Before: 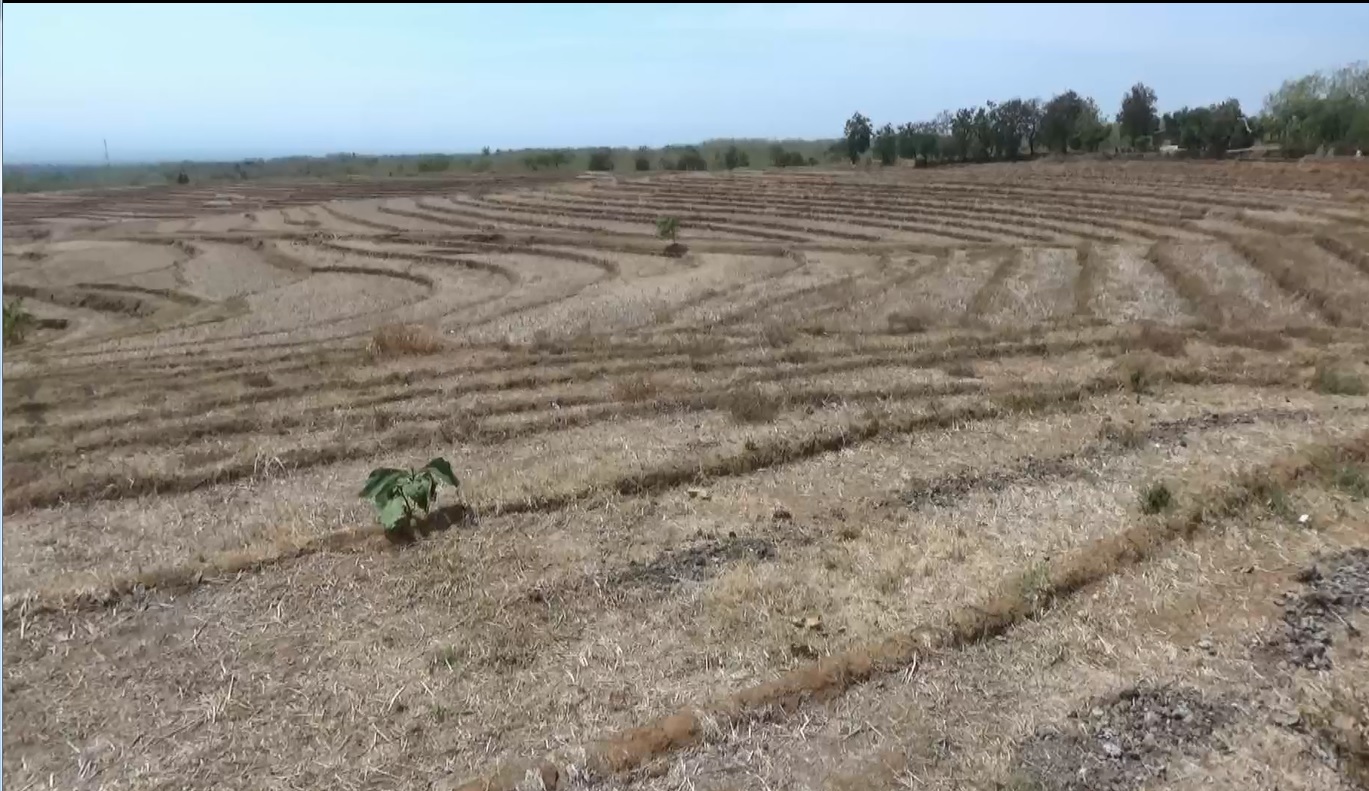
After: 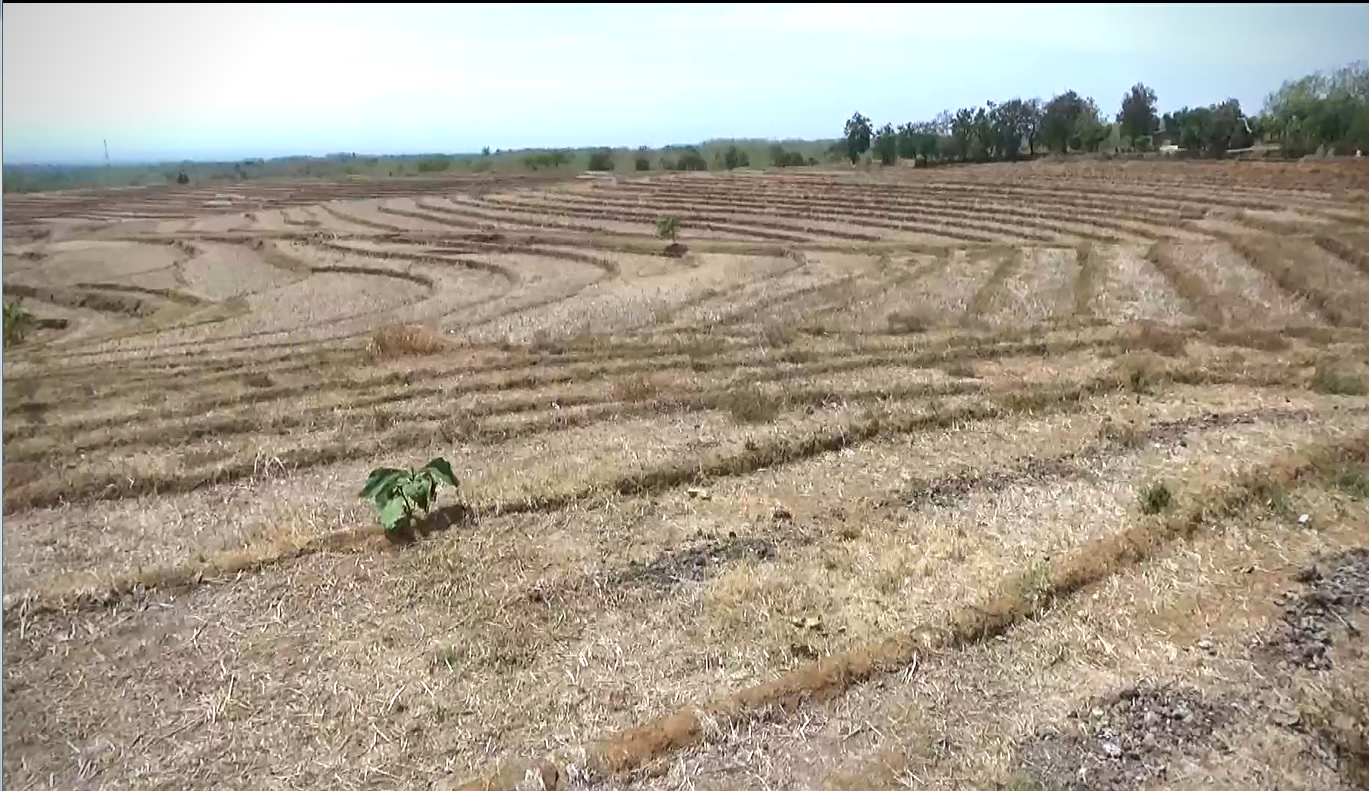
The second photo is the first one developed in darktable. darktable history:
velvia: on, module defaults
vignetting: brightness -0.587, saturation -0.108
exposure: black level correction 0, exposure 0.498 EV, compensate highlight preservation false
sharpen: on, module defaults
